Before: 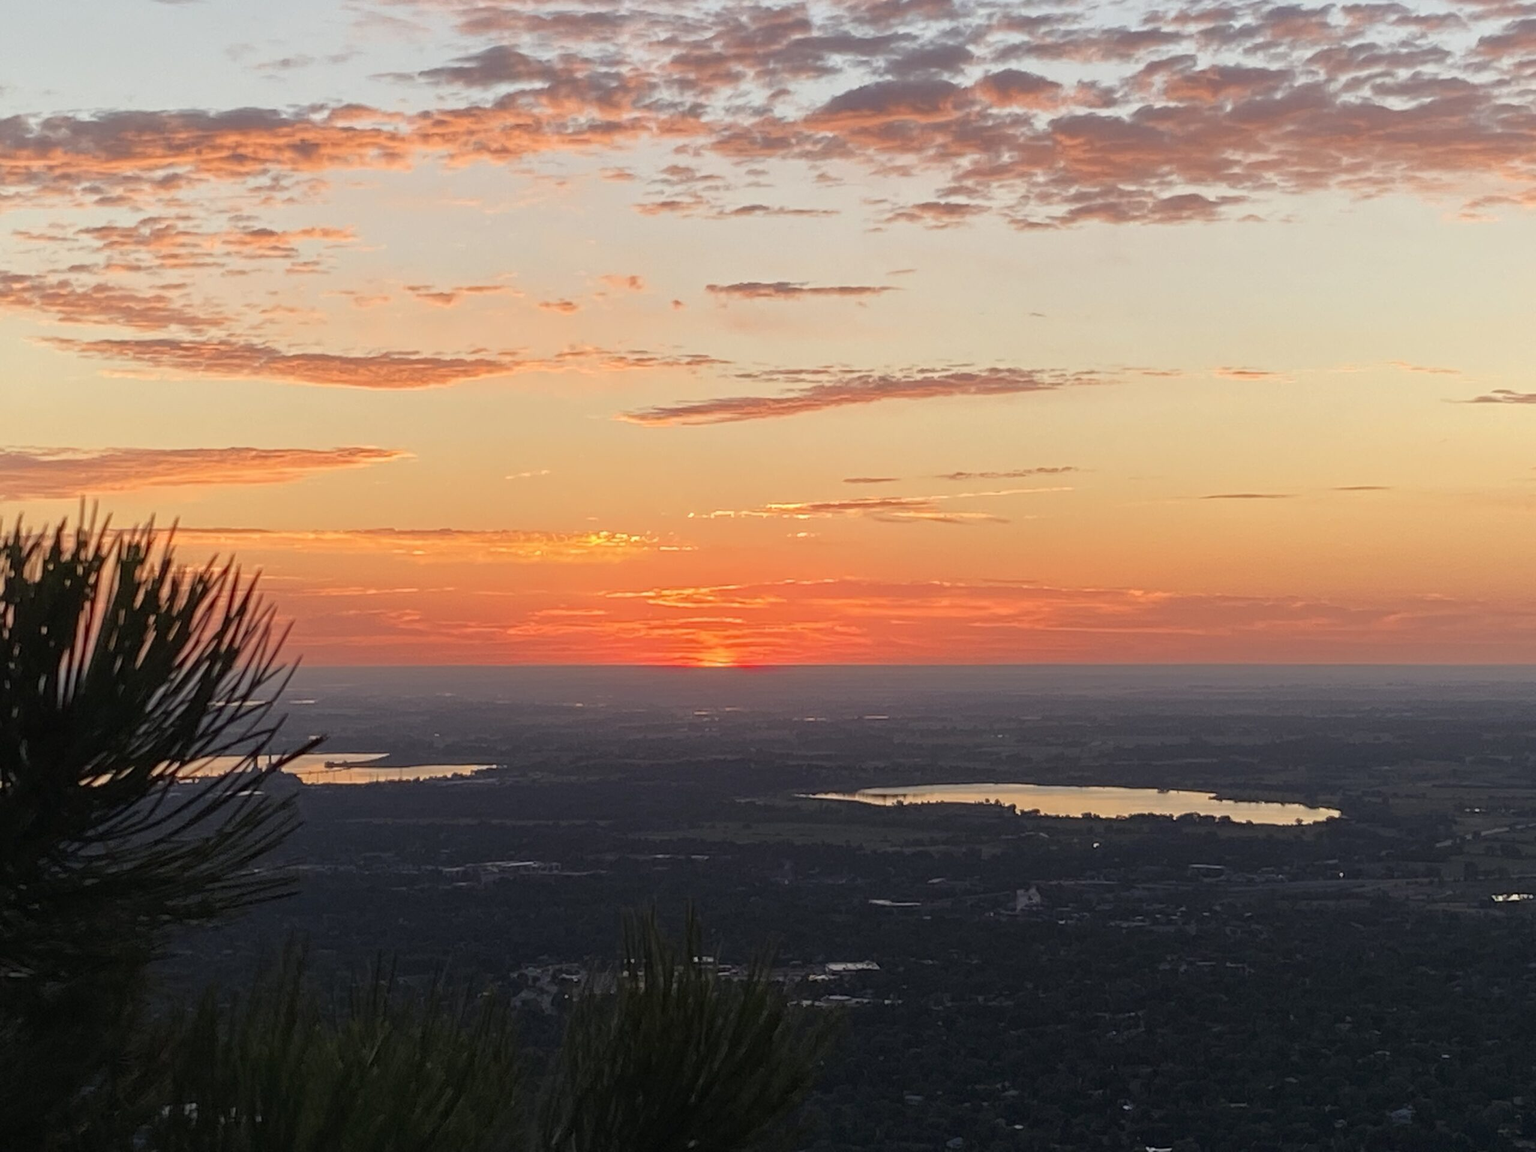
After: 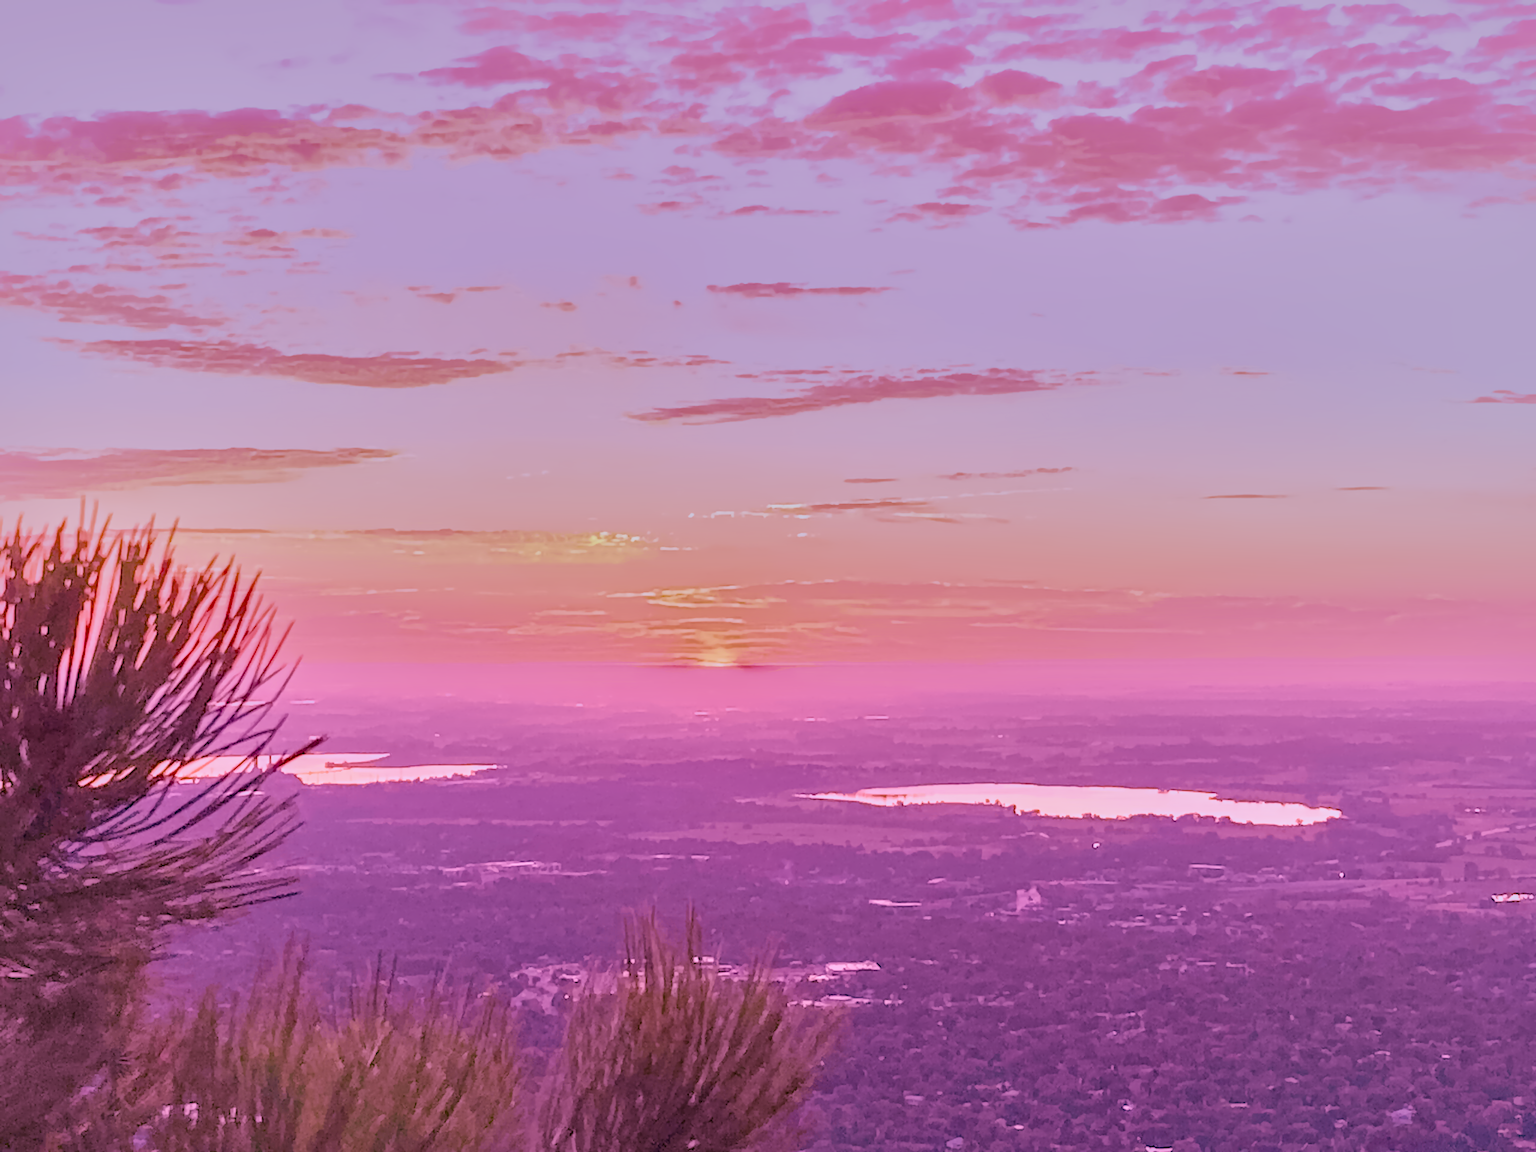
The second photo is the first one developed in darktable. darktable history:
color calibration: illuminant as shot in camera, x 0.358, y 0.373, temperature 4628.91 K
denoise (profiled): preserve shadows 1.52, scattering 0.002, a [-1, 0, 0], compensate highlight preservation false
haze removal: compatibility mode true, adaptive false
highlight reconstruction: on, module defaults
hot pixels: on, module defaults
lens correction: scale 1, crop 1, focal 16, aperture 5.6, distance 1000, camera "Canon EOS RP", lens "Canon RF 16mm F2.8 STM"
white balance: red 2.229, blue 1.46
velvia: strength 45%
local contrast: highlights 60%, shadows 60%, detail 160%
filmic rgb "scene-referred default": black relative exposure -7.65 EV, white relative exposure 4.56 EV, hardness 3.61
color balance rgb: perceptual saturation grading › global saturation 35%, perceptual saturation grading › highlights -30%, perceptual saturation grading › shadows 35%, perceptual brilliance grading › global brilliance 3%, perceptual brilliance grading › highlights -3%, perceptual brilliance grading › shadows 3%
shadows and highlights: shadows 40, highlights -60
